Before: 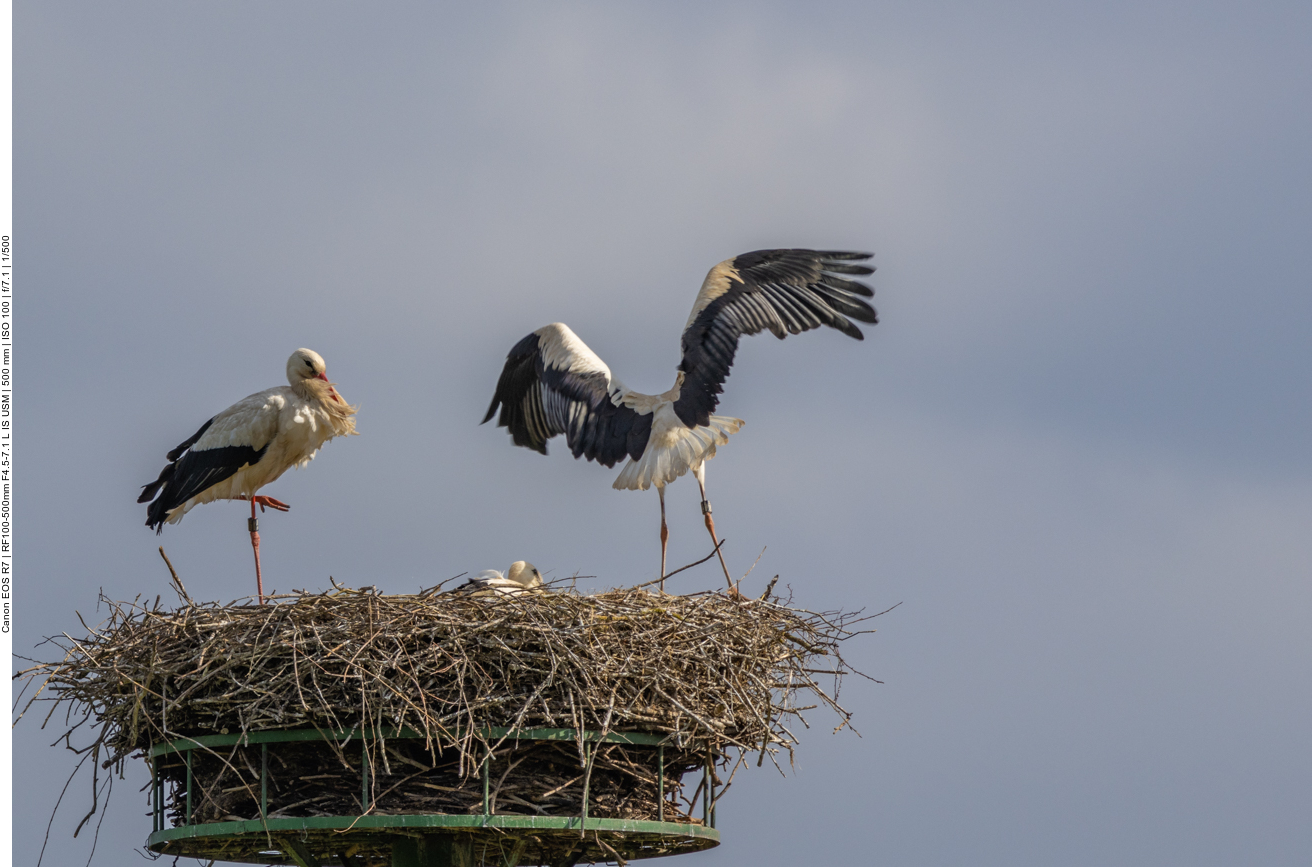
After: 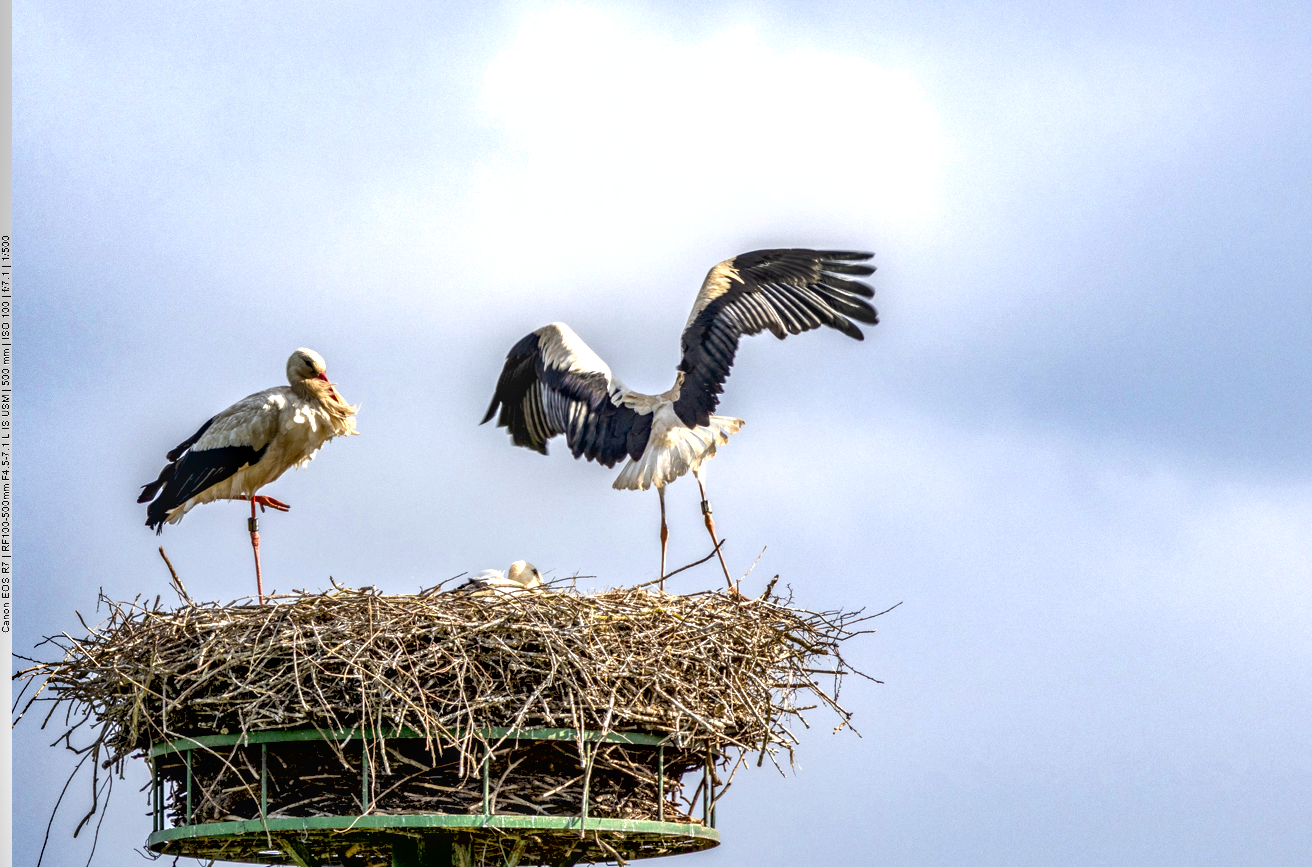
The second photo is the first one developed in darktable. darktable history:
exposure: black level correction 0.009, exposure 1.415 EV, compensate highlight preservation false
contrast brightness saturation: saturation -0.067
shadows and highlights: soften with gaussian
local contrast: on, module defaults
